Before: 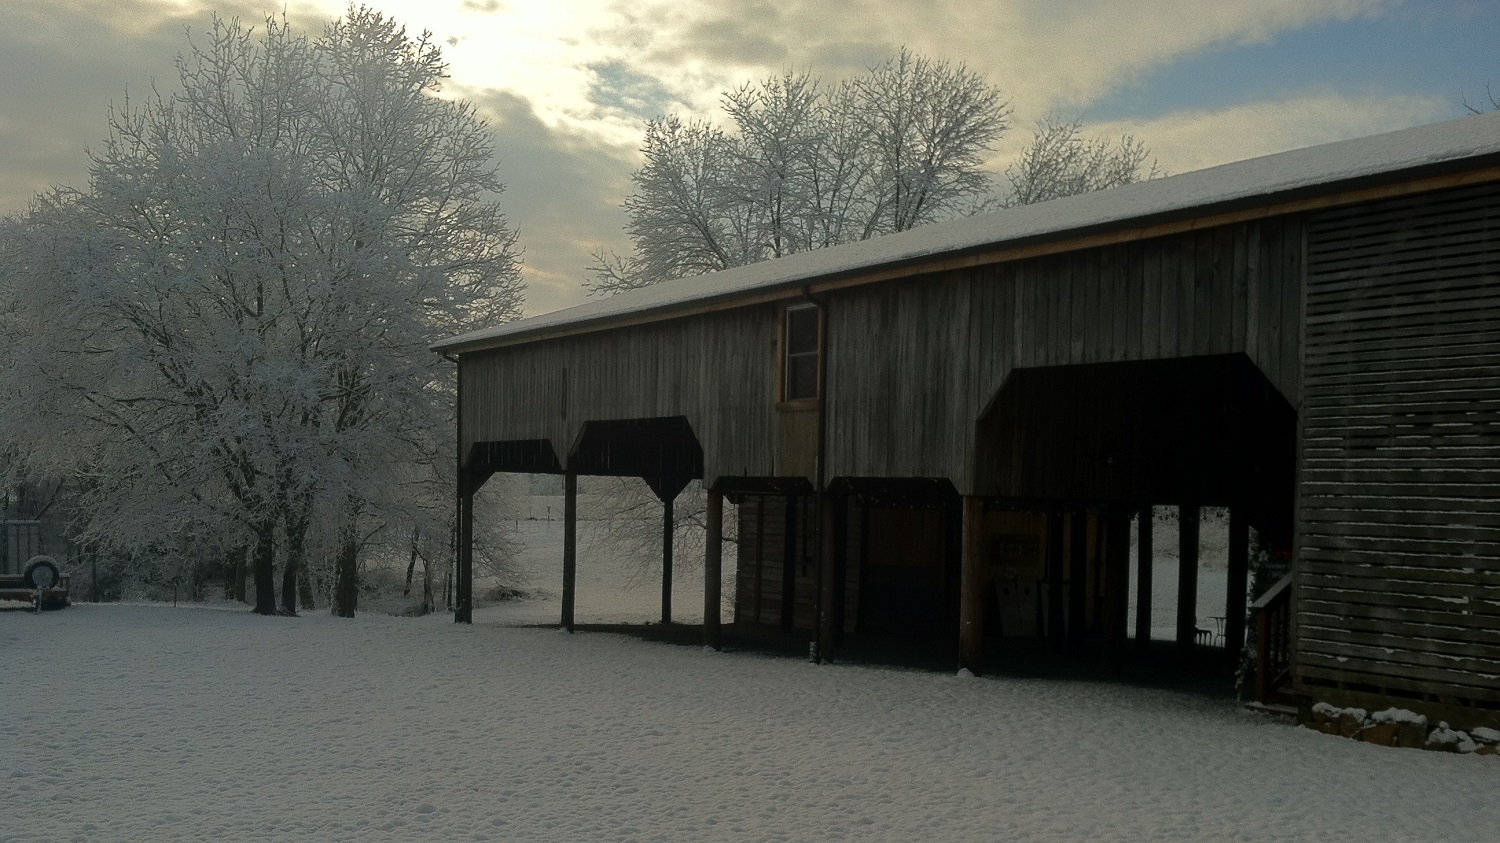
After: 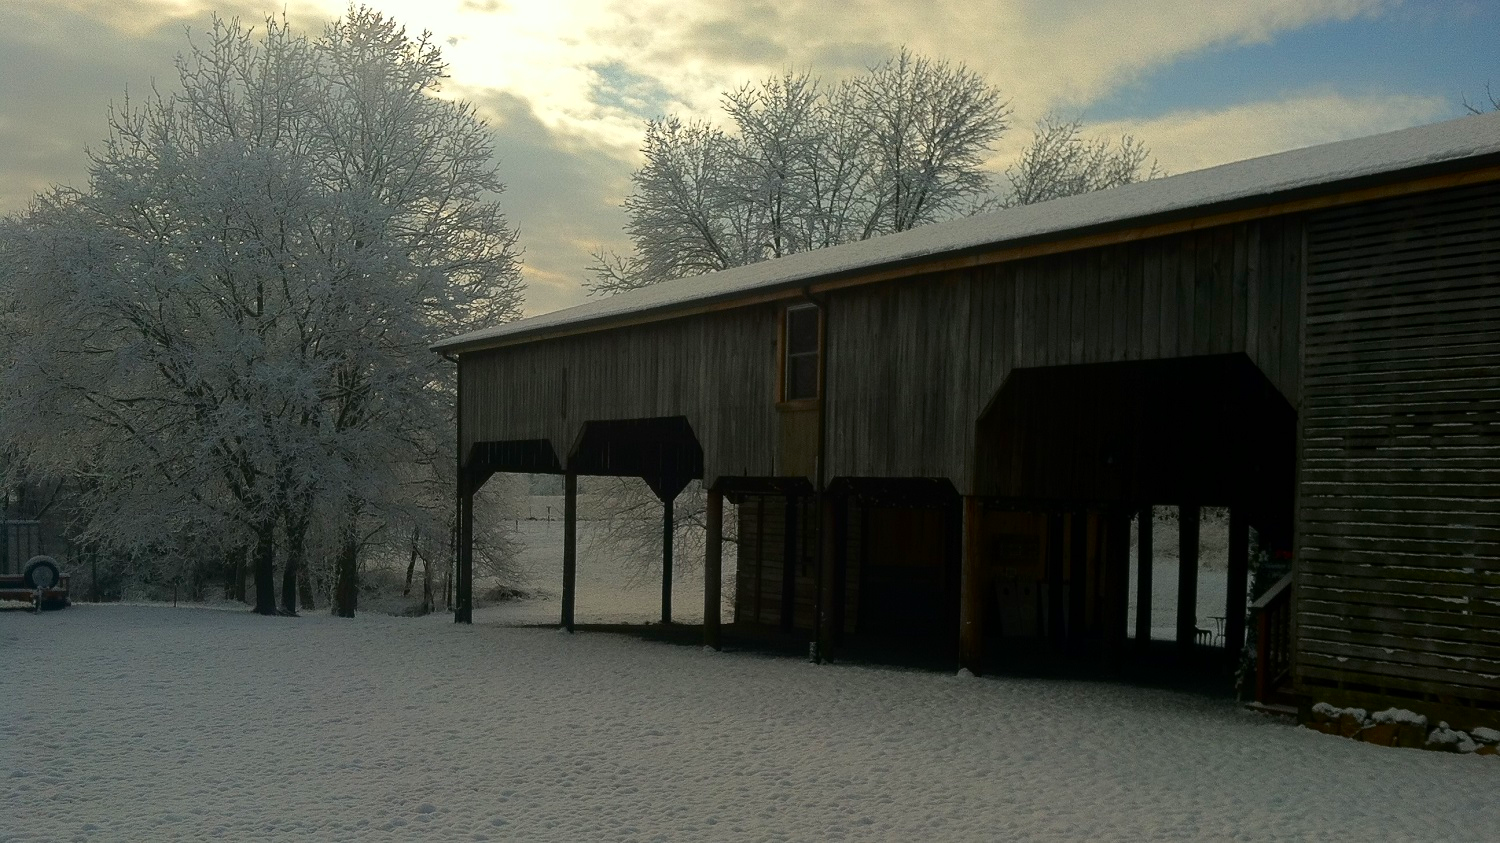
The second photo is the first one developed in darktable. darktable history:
contrast brightness saturation: contrast 0.171, saturation 0.298
